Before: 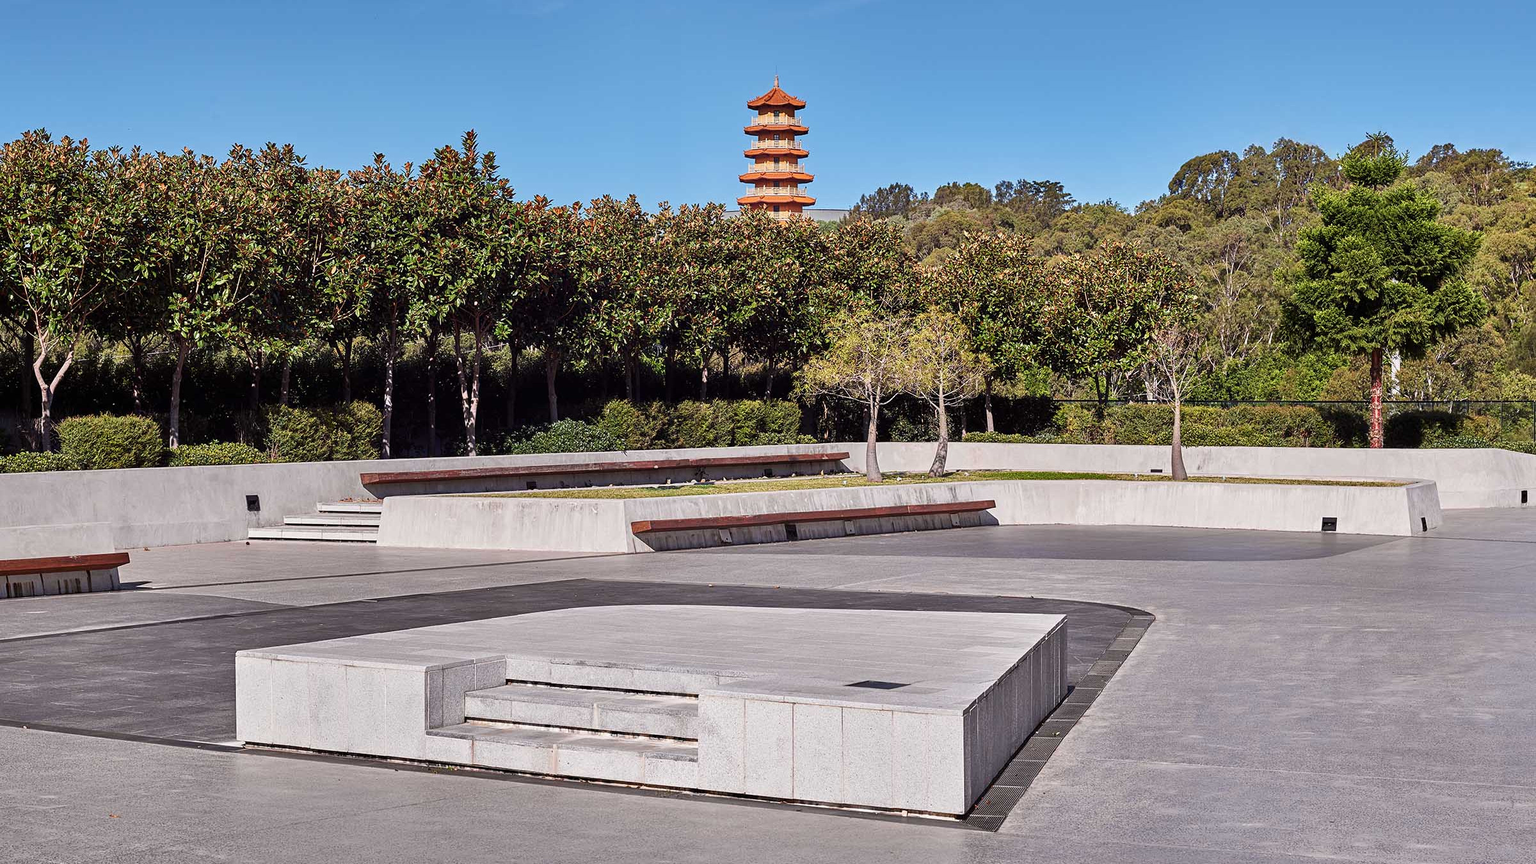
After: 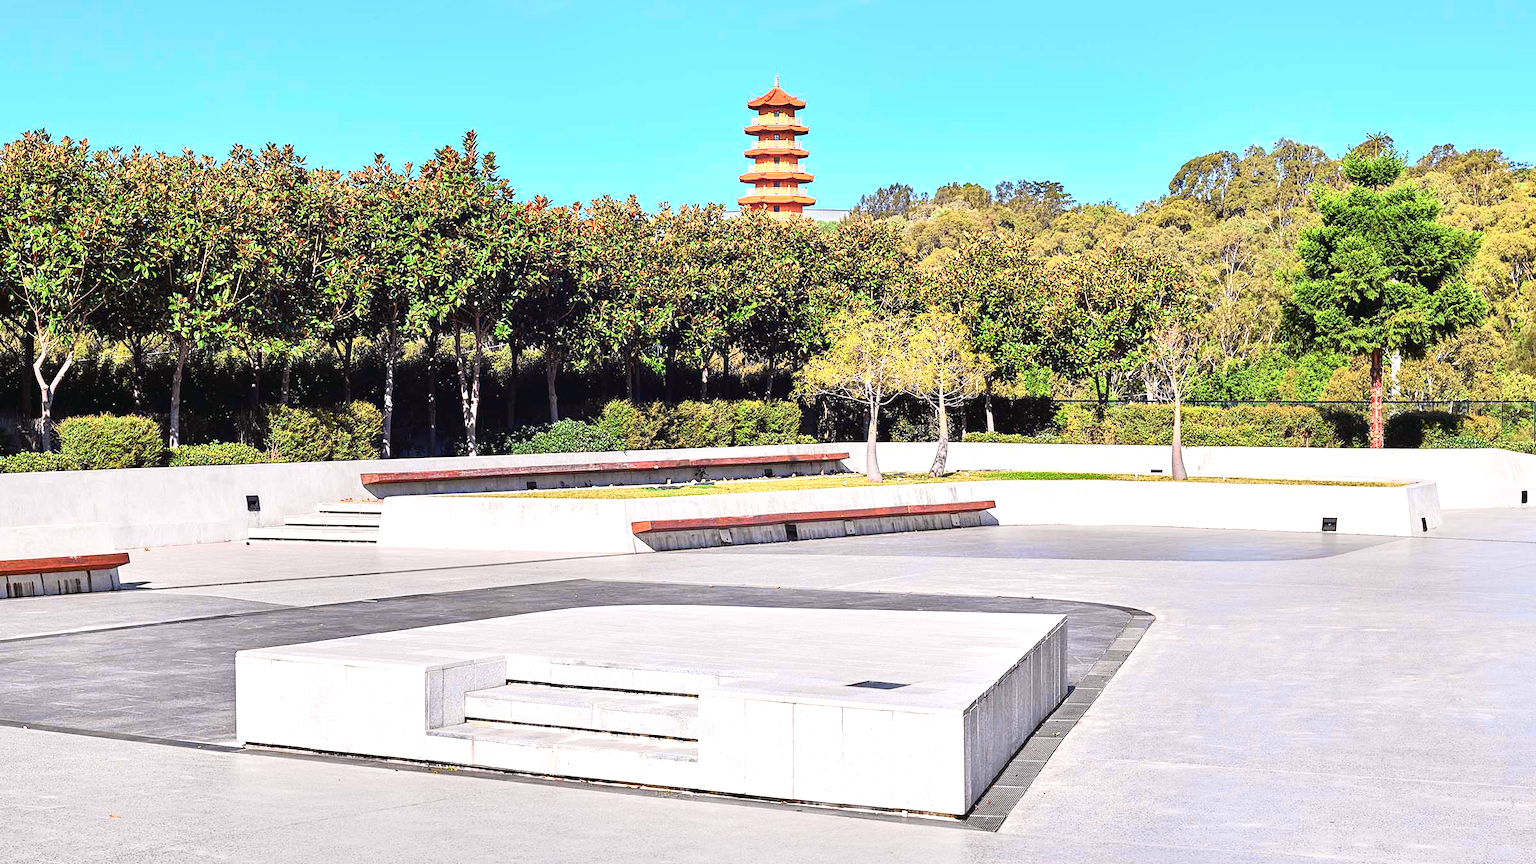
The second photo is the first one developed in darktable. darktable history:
exposure: black level correction 0, exposure 1.2 EV, compensate highlight preservation false
tone curve: curves: ch0 [(0, 0.022) (0.114, 0.088) (0.282, 0.316) (0.446, 0.511) (0.613, 0.693) (0.786, 0.843) (0.999, 0.949)]; ch1 [(0, 0) (0.395, 0.343) (0.463, 0.427) (0.486, 0.474) (0.503, 0.5) (0.535, 0.522) (0.555, 0.546) (0.594, 0.614) (0.755, 0.793) (1, 1)]; ch2 [(0, 0) (0.369, 0.388) (0.449, 0.431) (0.501, 0.5) (0.528, 0.517) (0.561, 0.59) (0.612, 0.646) (0.697, 0.721) (1, 1)], color space Lab, independent channels, preserve colors none
